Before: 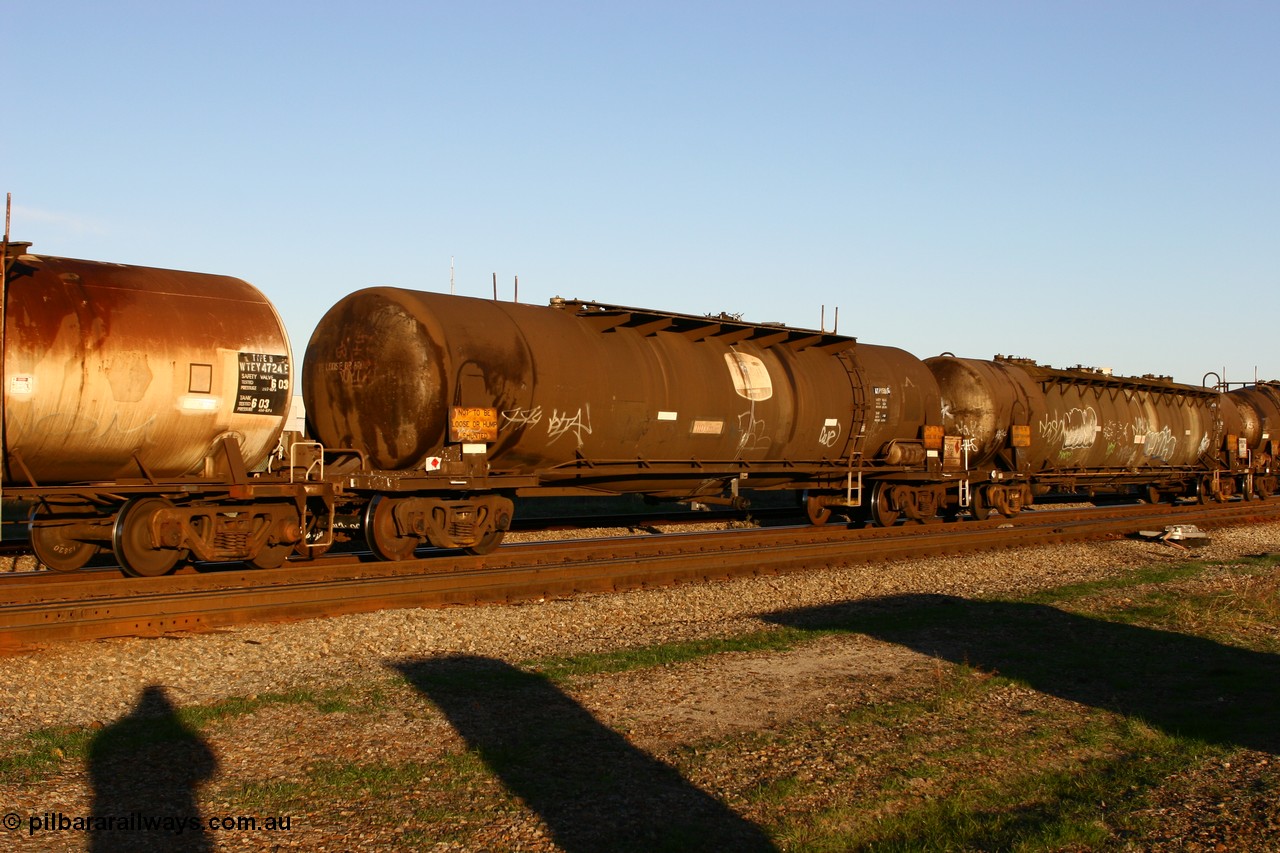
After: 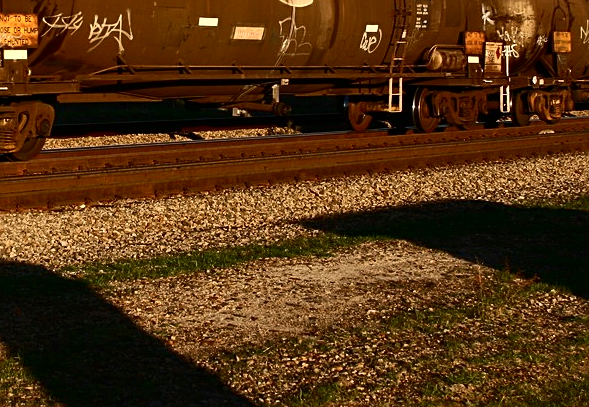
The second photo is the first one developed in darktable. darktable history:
contrast brightness saturation: contrast 0.287
crop: left 35.888%, top 46.195%, right 18.065%, bottom 6.043%
sharpen: on, module defaults
